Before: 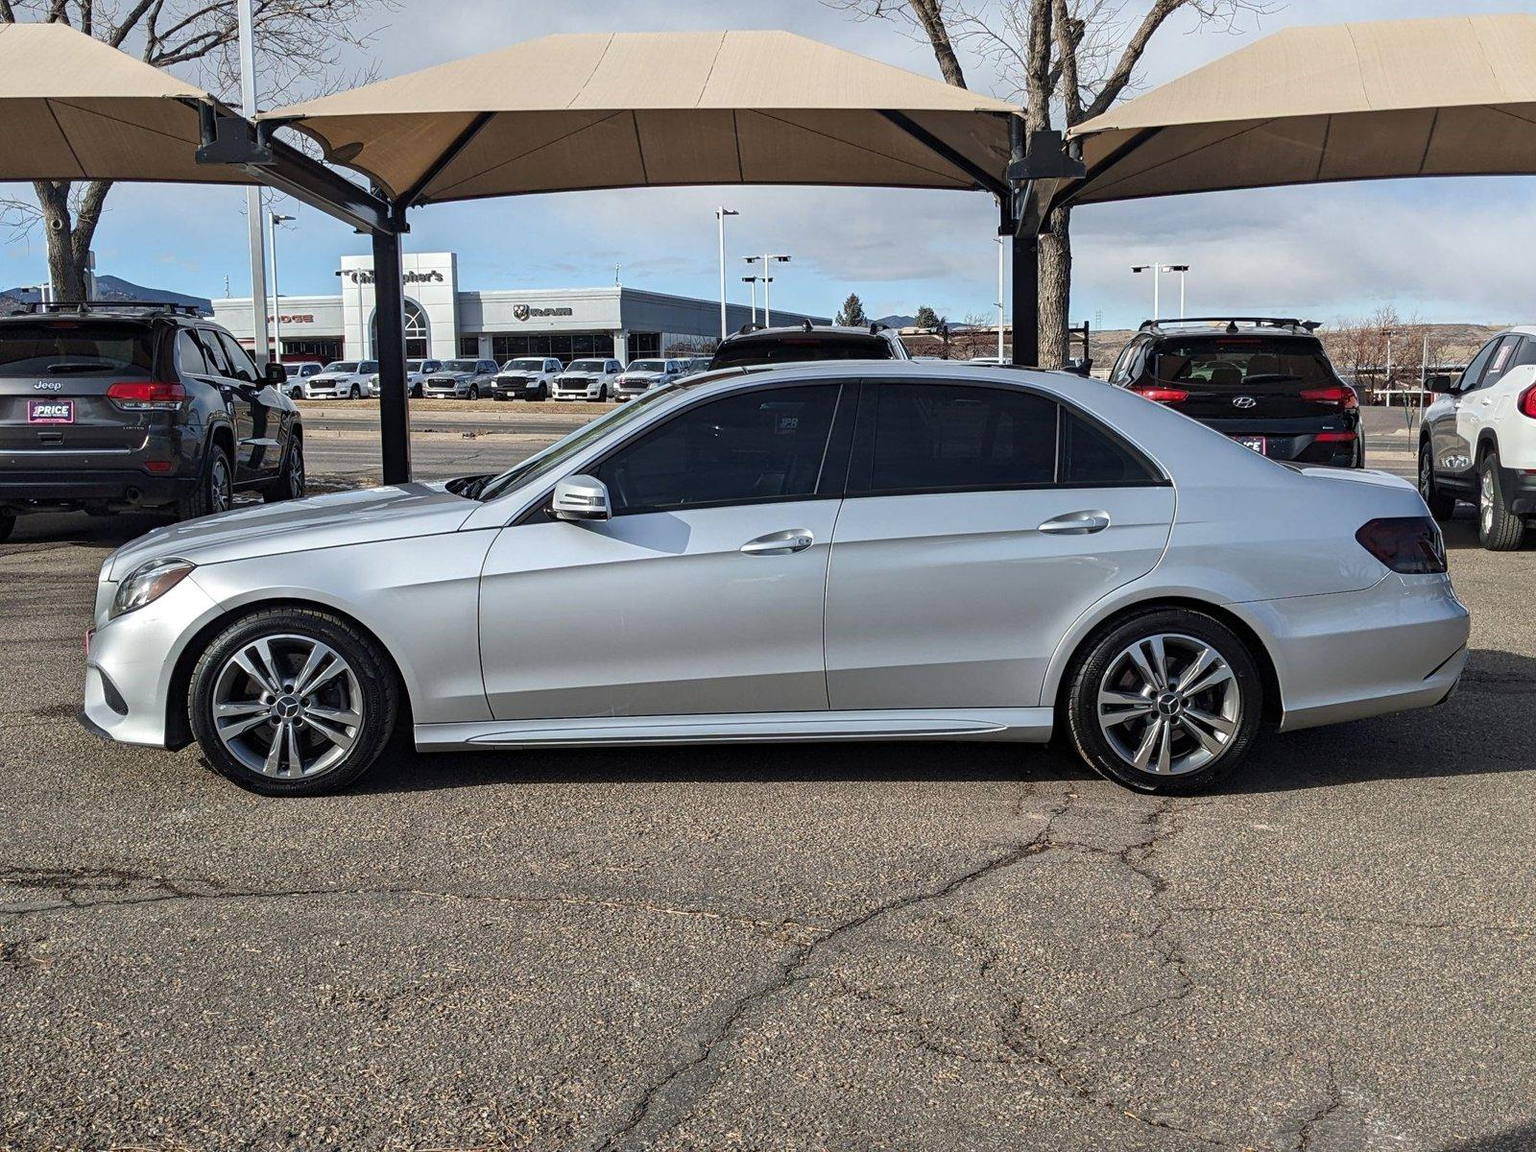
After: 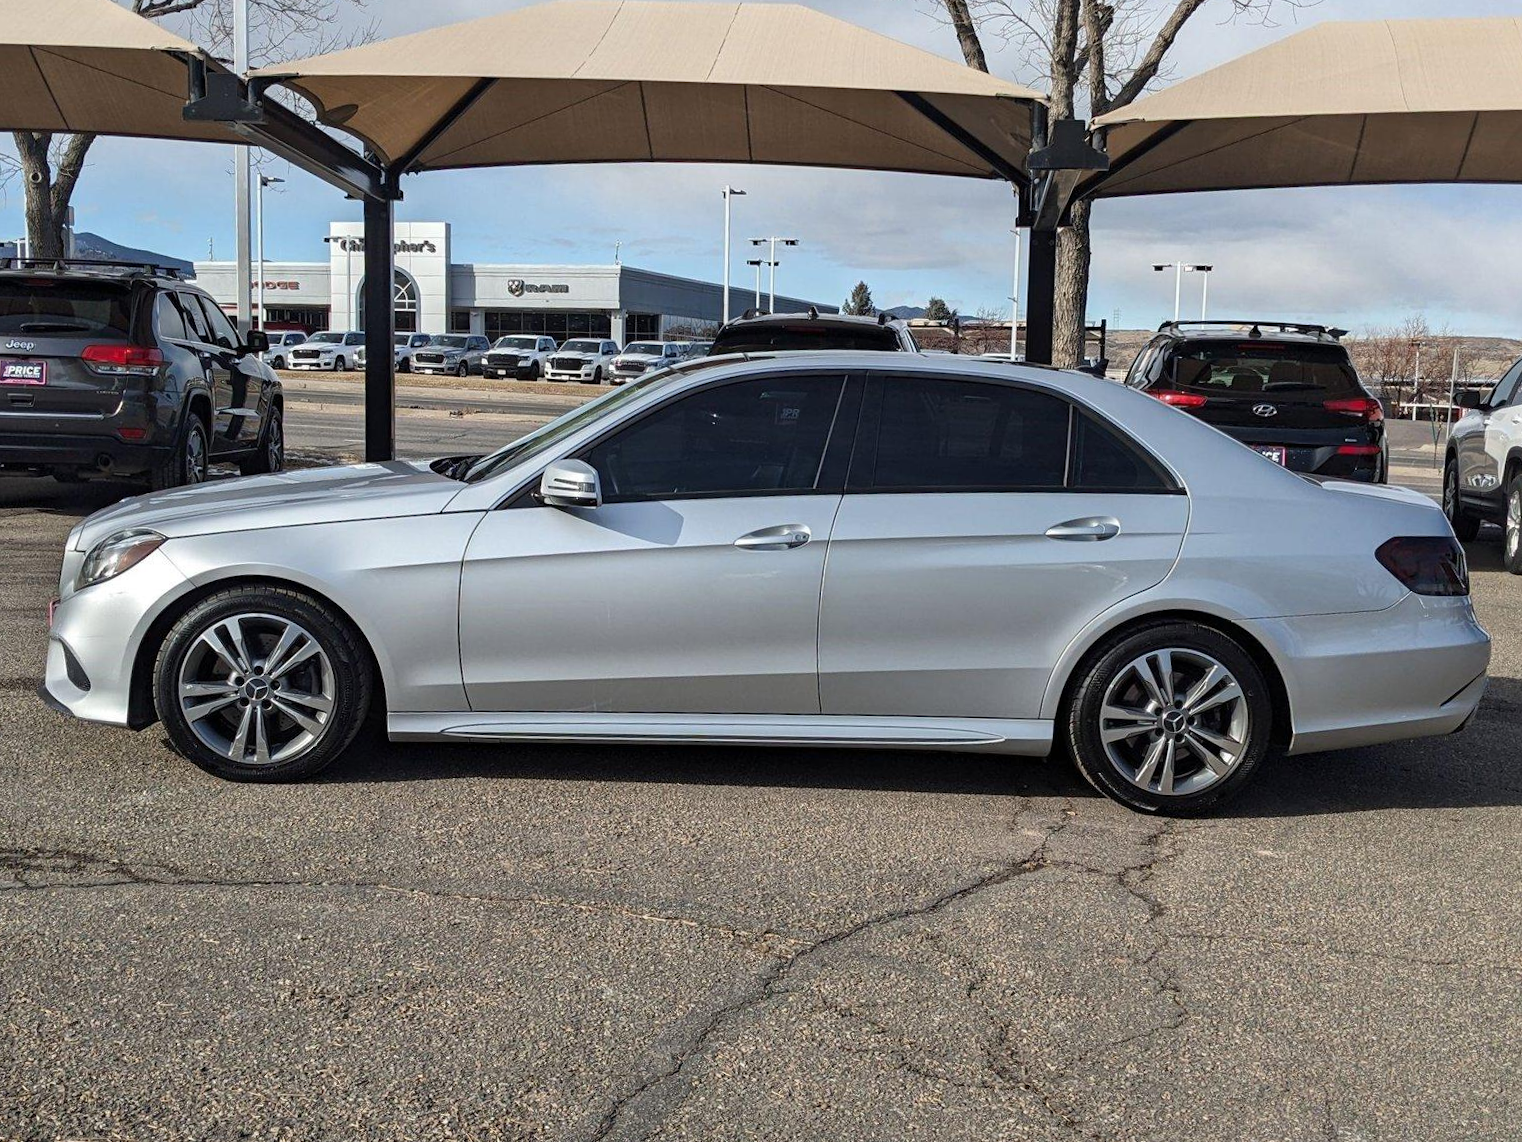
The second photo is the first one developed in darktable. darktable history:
crop and rotate: angle -2.21°
